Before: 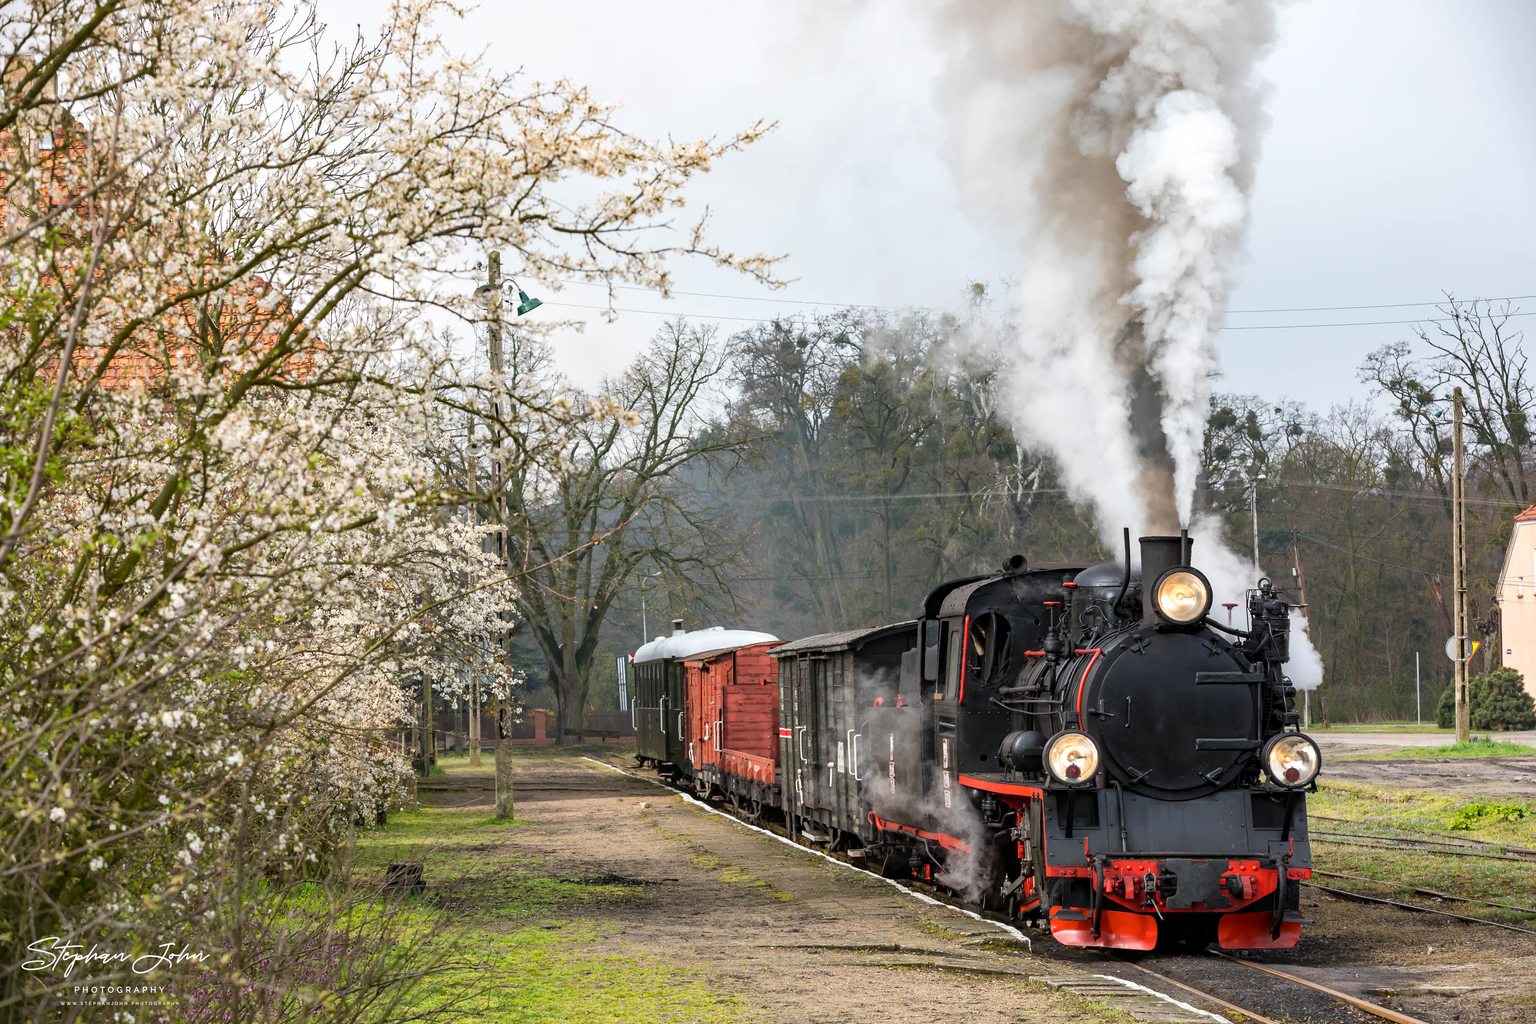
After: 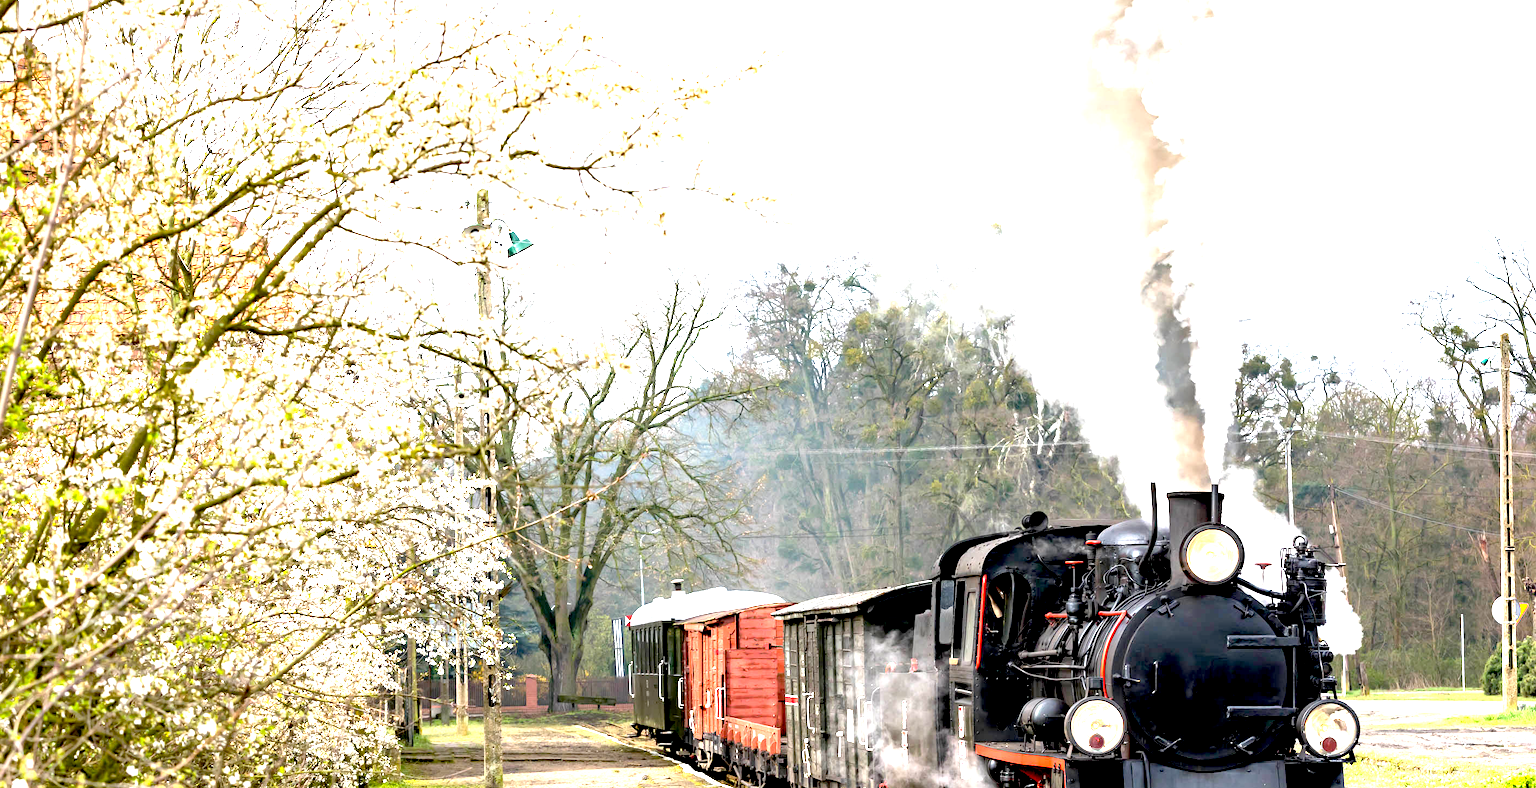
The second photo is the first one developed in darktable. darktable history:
crop: left 2.59%, top 7.157%, right 3.125%, bottom 20.204%
exposure: black level correction 0.014, exposure 1.775 EV, compensate exposure bias true, compensate highlight preservation false
